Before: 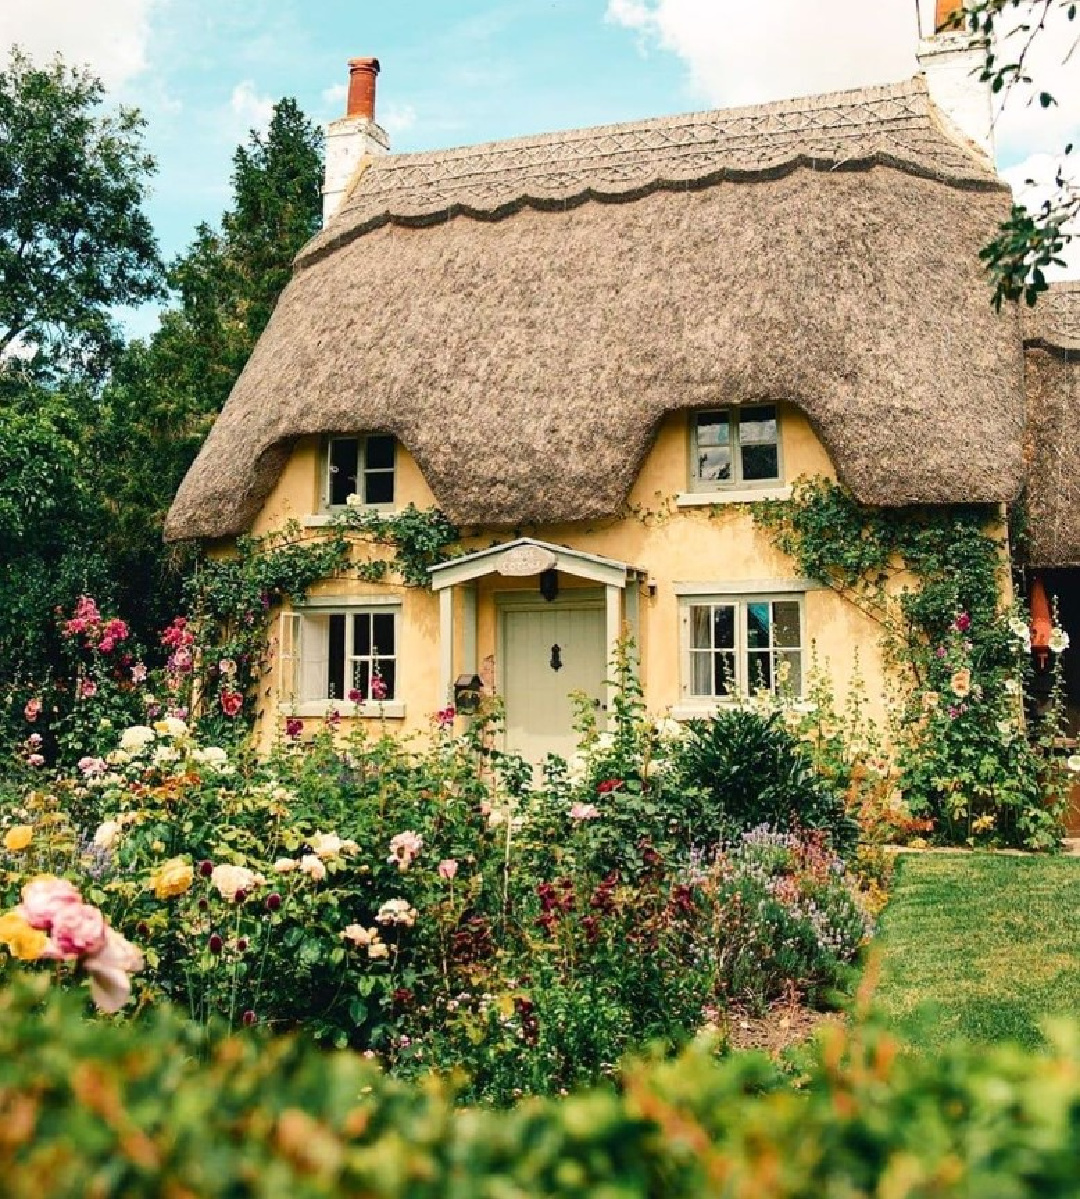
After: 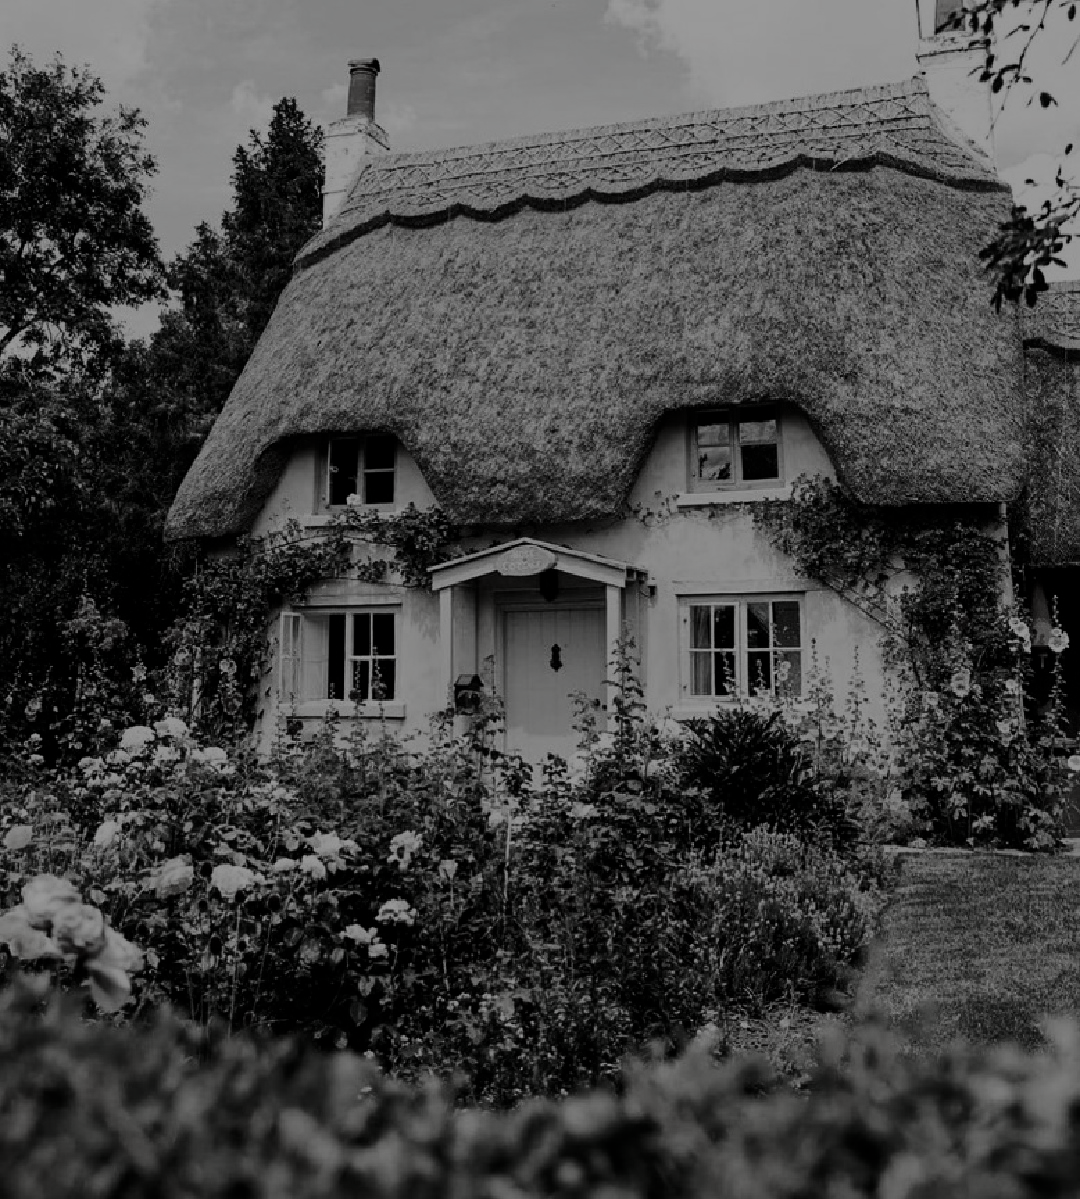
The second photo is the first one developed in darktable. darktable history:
contrast brightness saturation: contrast -0.04, brightness -0.591, saturation -0.987
filmic rgb: black relative exposure -7.65 EV, white relative exposure 4.56 EV, threshold 3.02 EV, hardness 3.61, preserve chrominance no, color science v5 (2021), contrast in shadows safe, contrast in highlights safe, enable highlight reconstruction true
